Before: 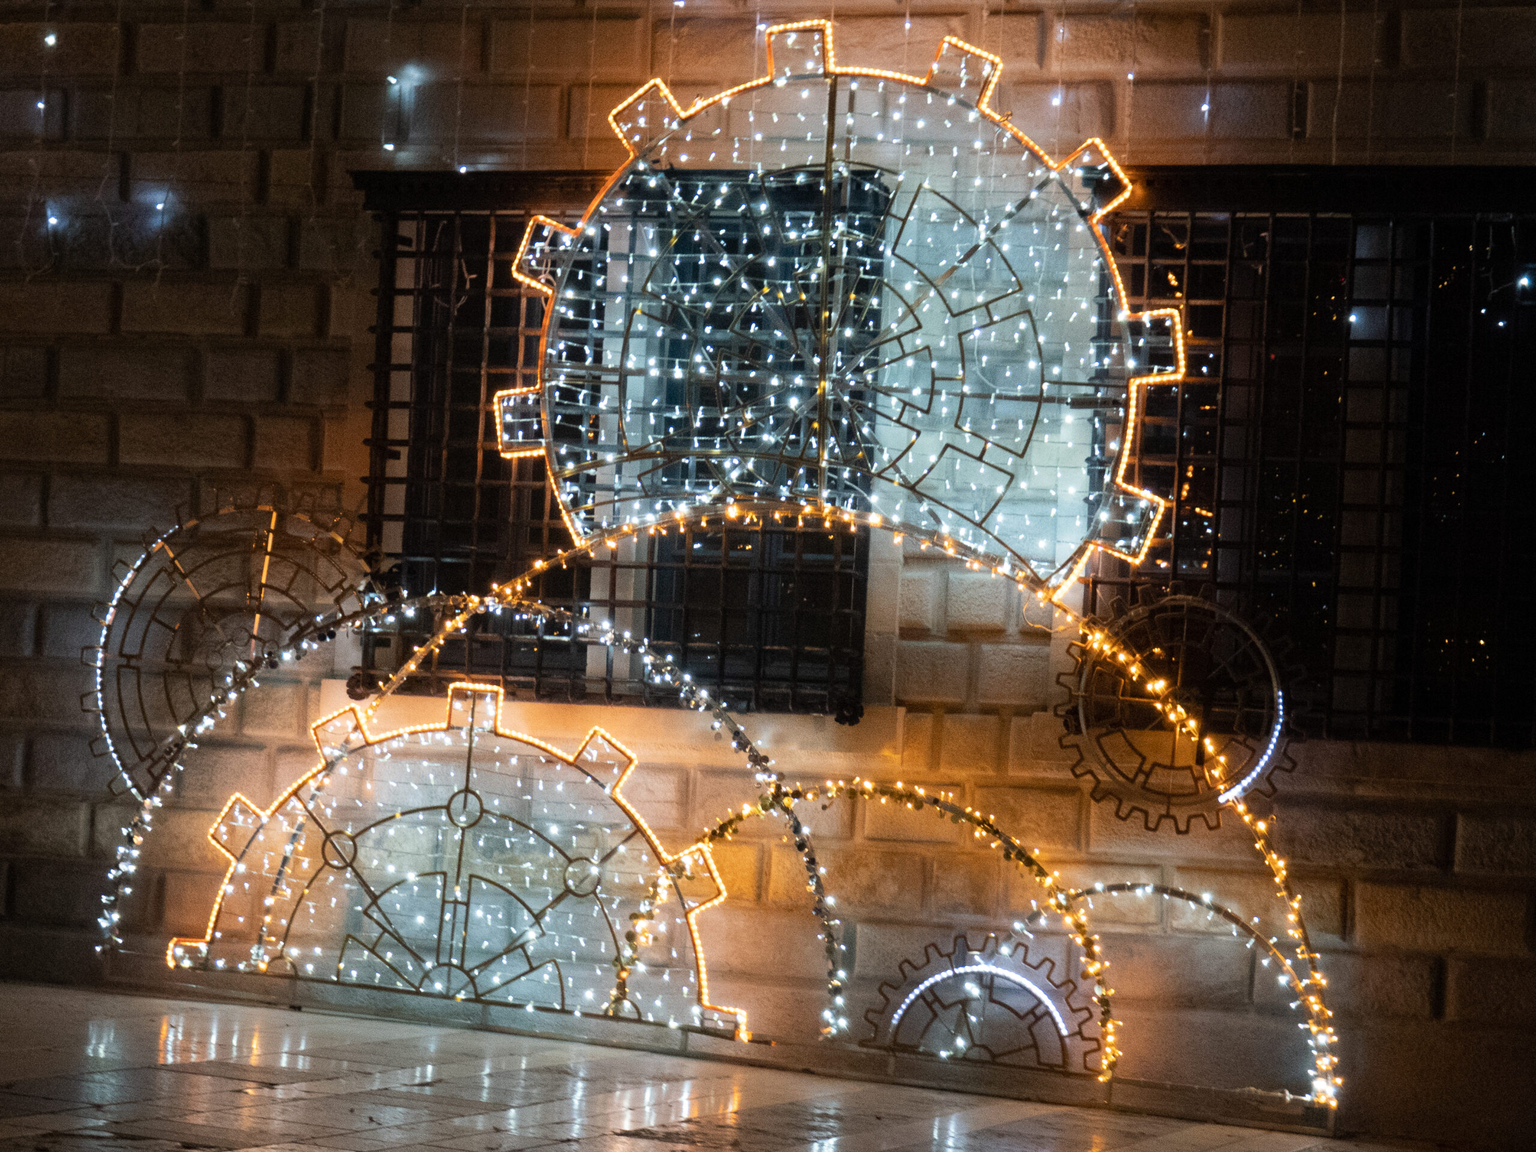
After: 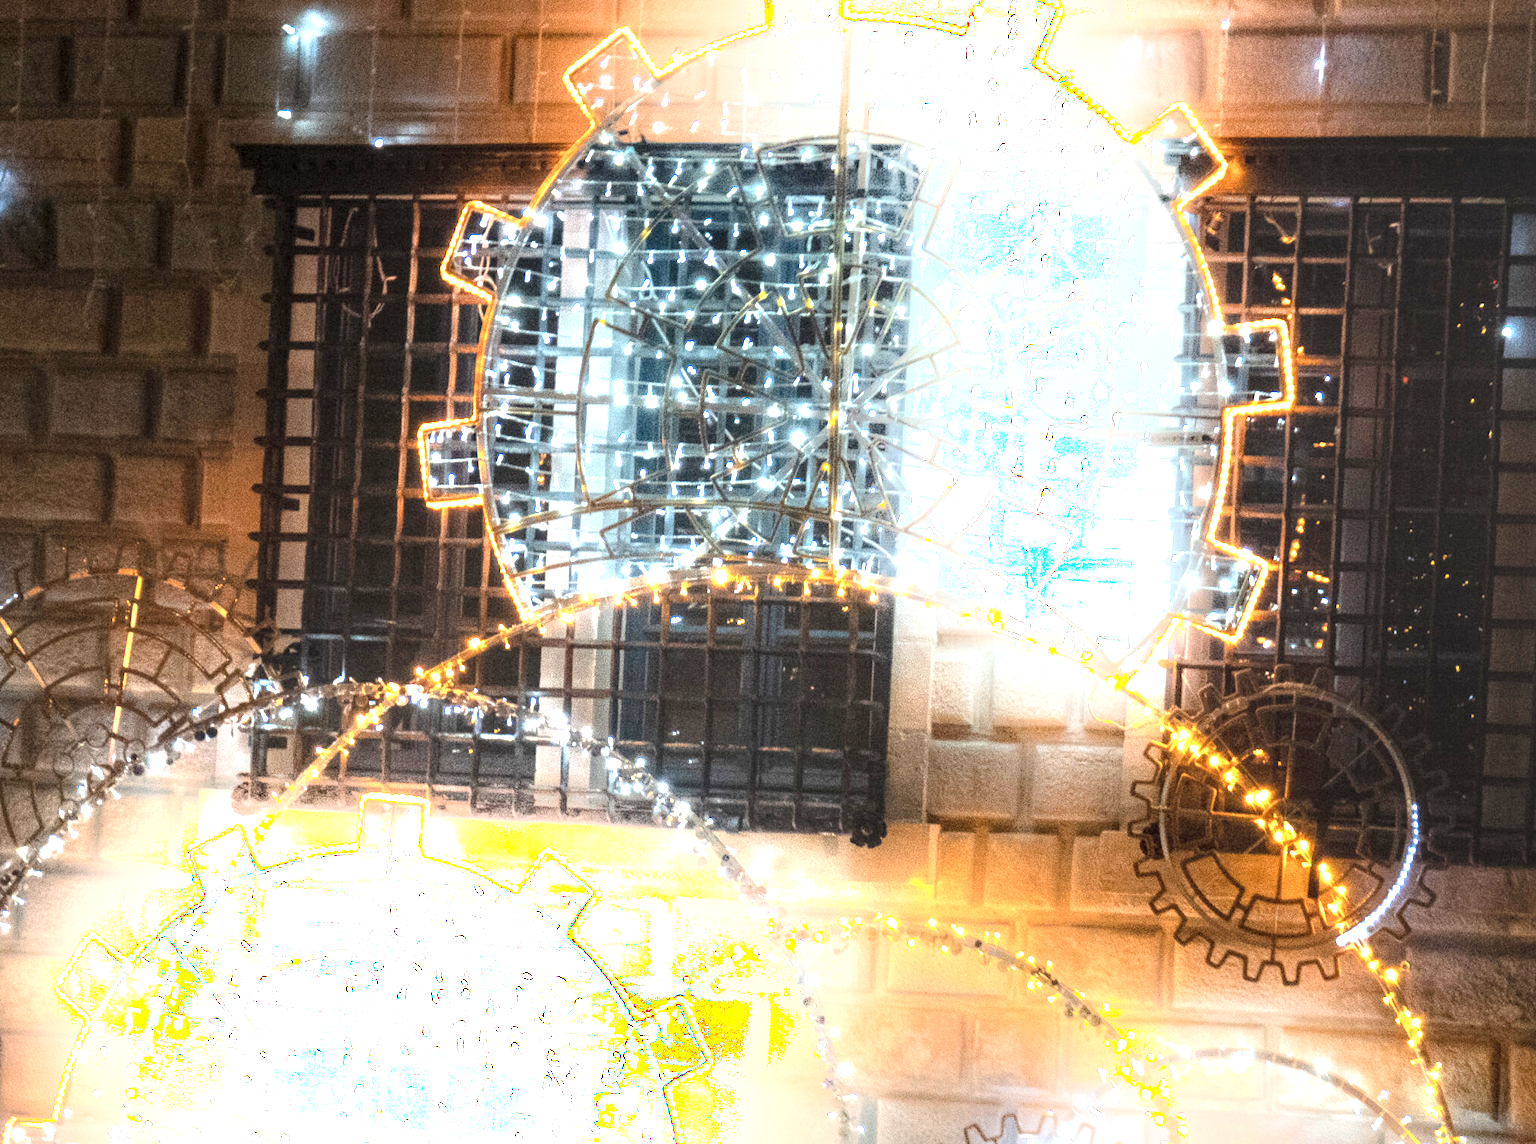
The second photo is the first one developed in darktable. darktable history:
exposure: black level correction 0, exposure 1.446 EV, compensate exposure bias true, compensate highlight preservation false
local contrast: on, module defaults
shadows and highlights: shadows -20.68, highlights 99.28, soften with gaussian
crop and rotate: left 10.727%, top 4.982%, right 10.394%, bottom 16.582%
